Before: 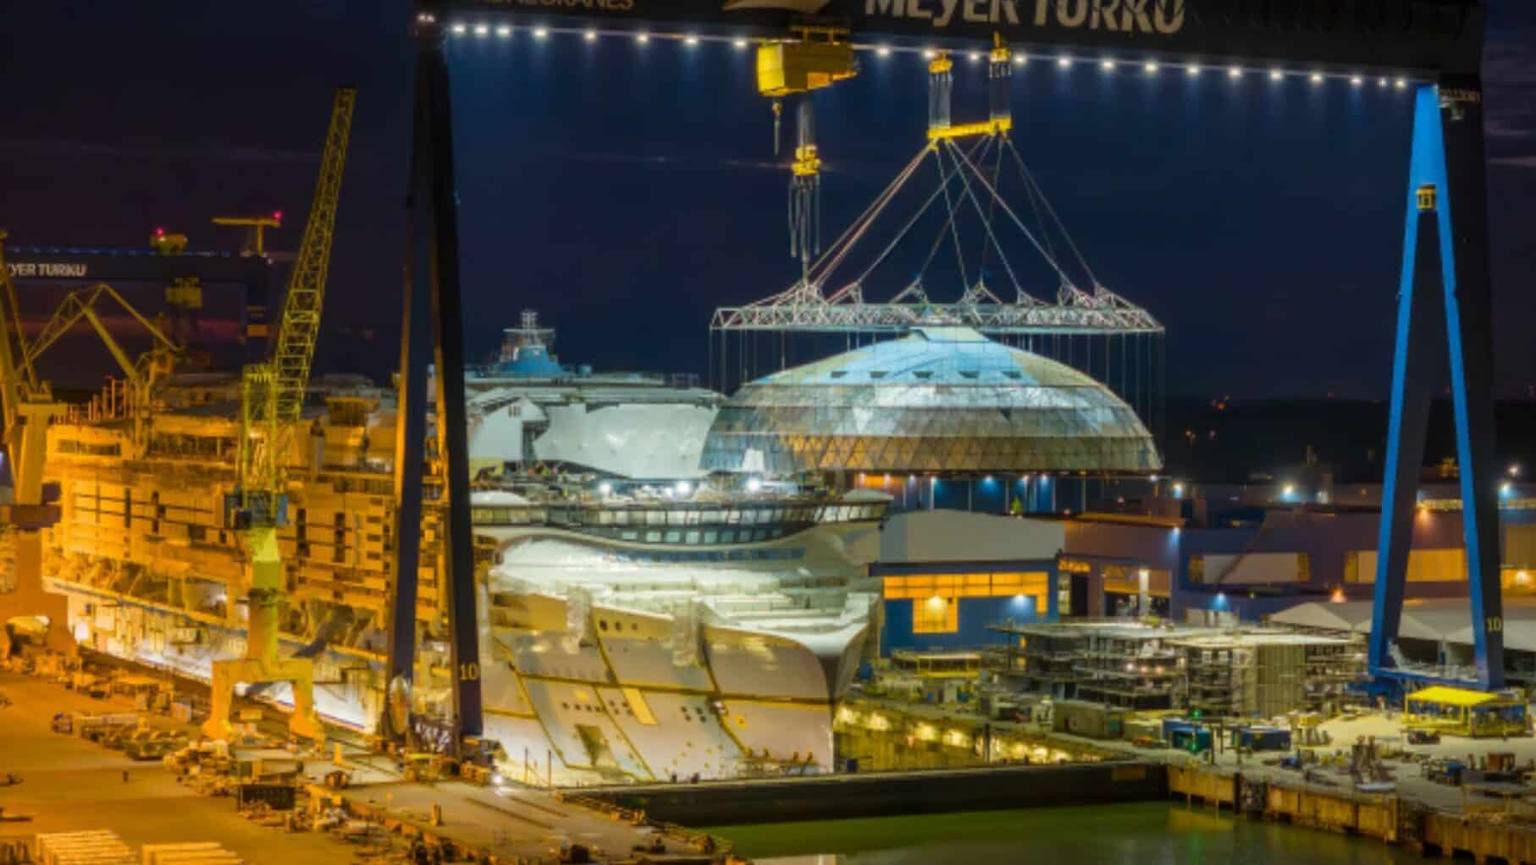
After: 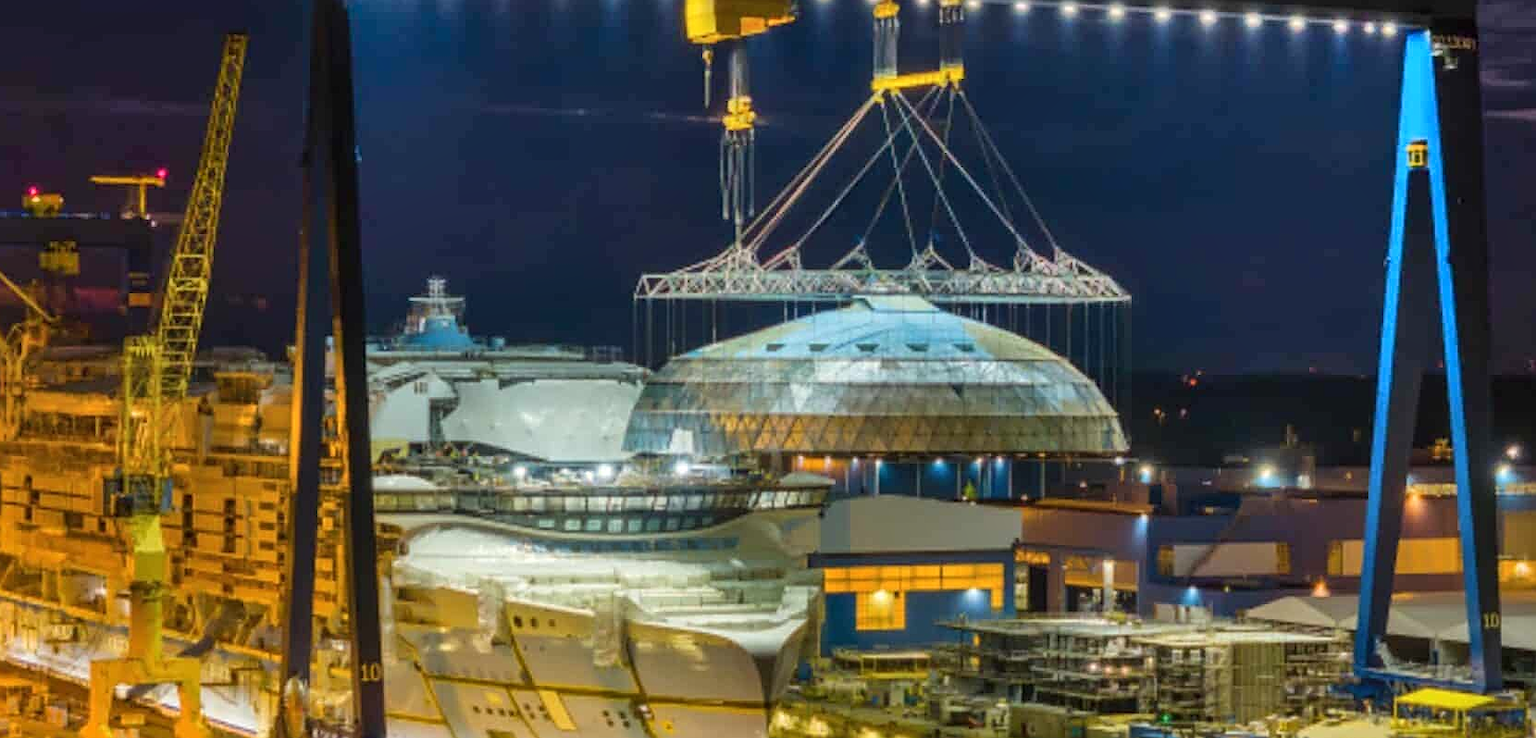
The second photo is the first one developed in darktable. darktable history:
shadows and highlights: white point adjustment 0.834, soften with gaussian
sharpen: on, module defaults
crop: left 8.454%, top 6.585%, bottom 15.284%
